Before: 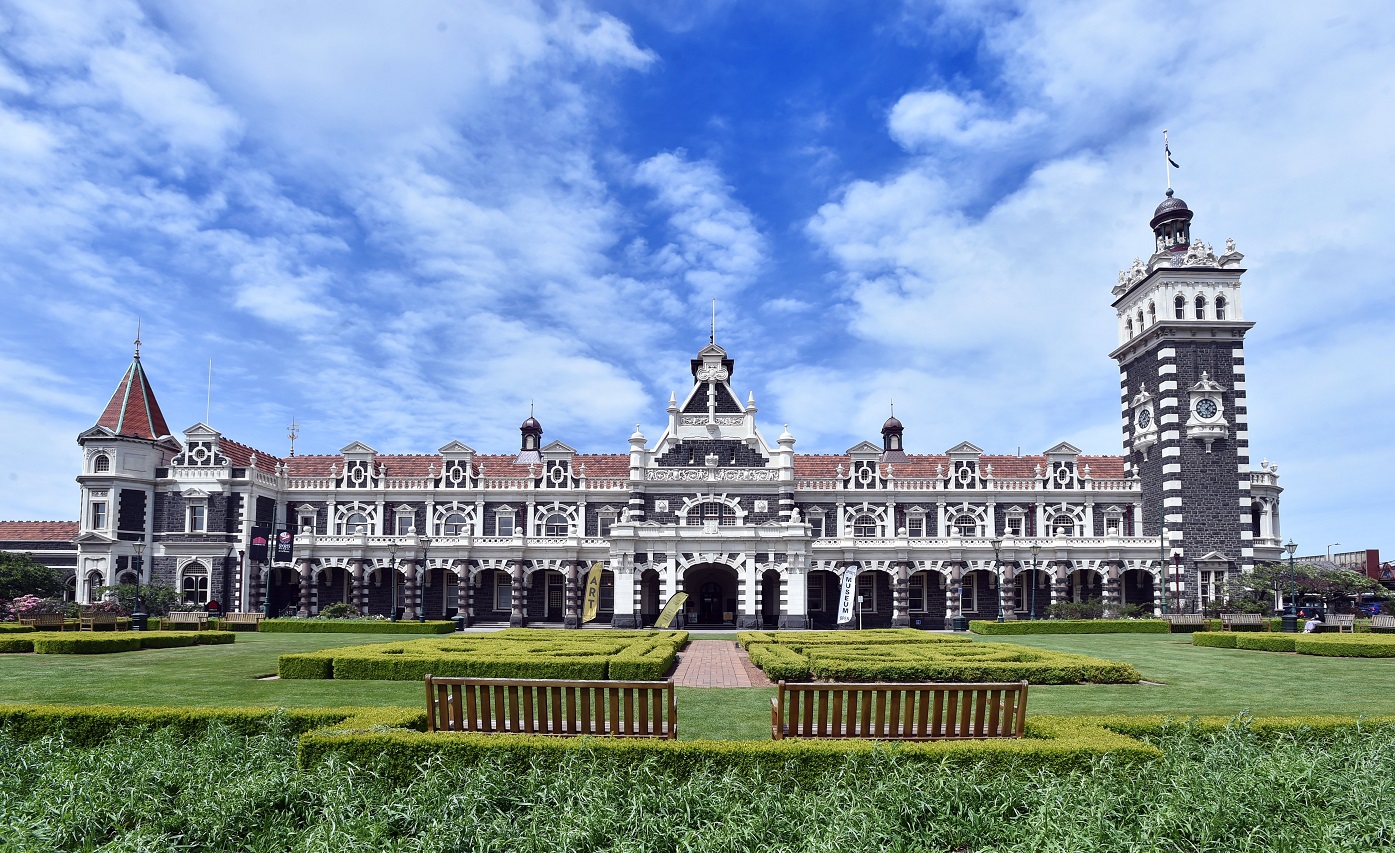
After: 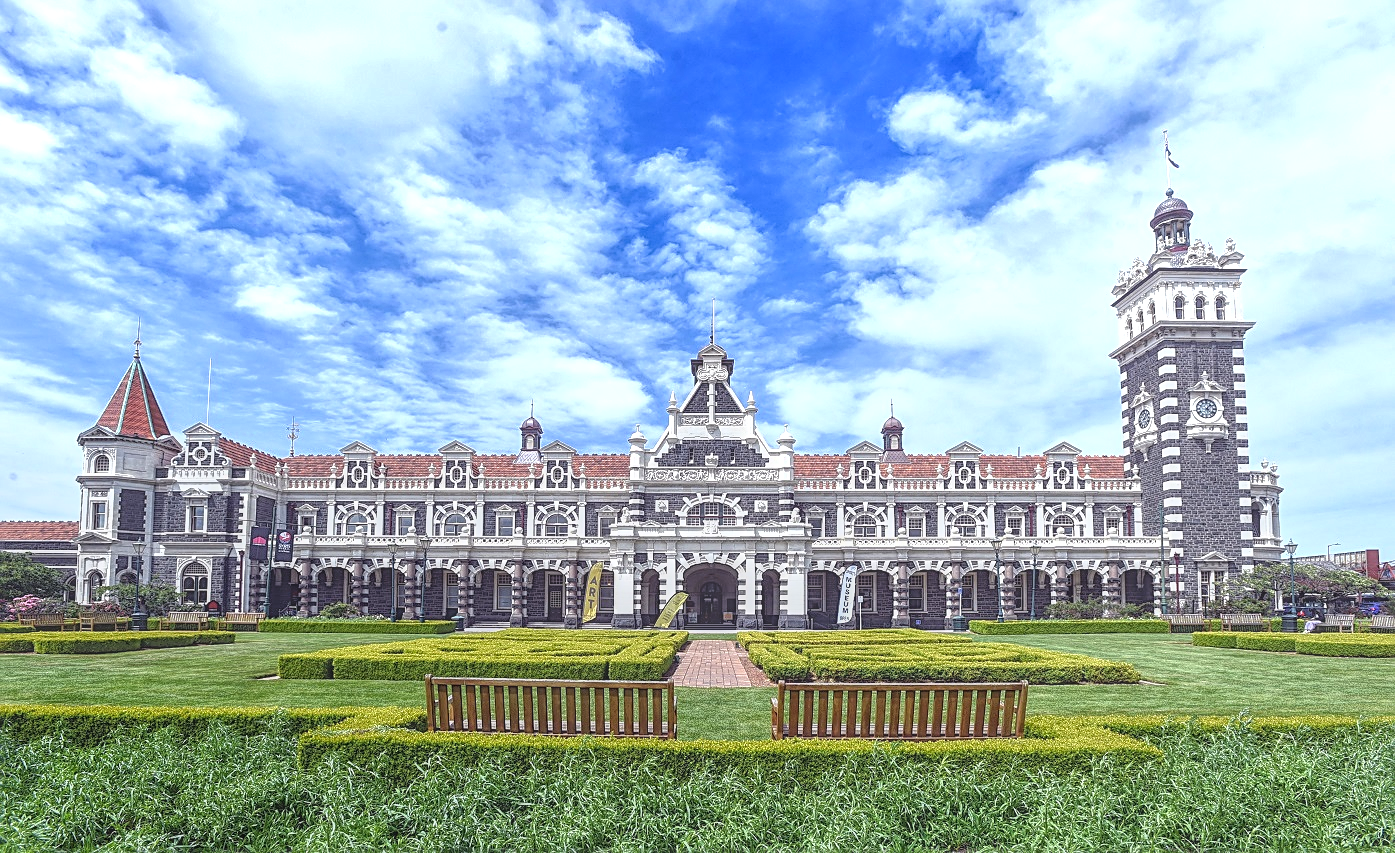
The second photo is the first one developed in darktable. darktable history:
sharpen: on, module defaults
exposure: black level correction 0, exposure 0.6 EV, compensate exposure bias true, compensate highlight preservation false
local contrast: highlights 20%, shadows 30%, detail 200%, midtone range 0.2
